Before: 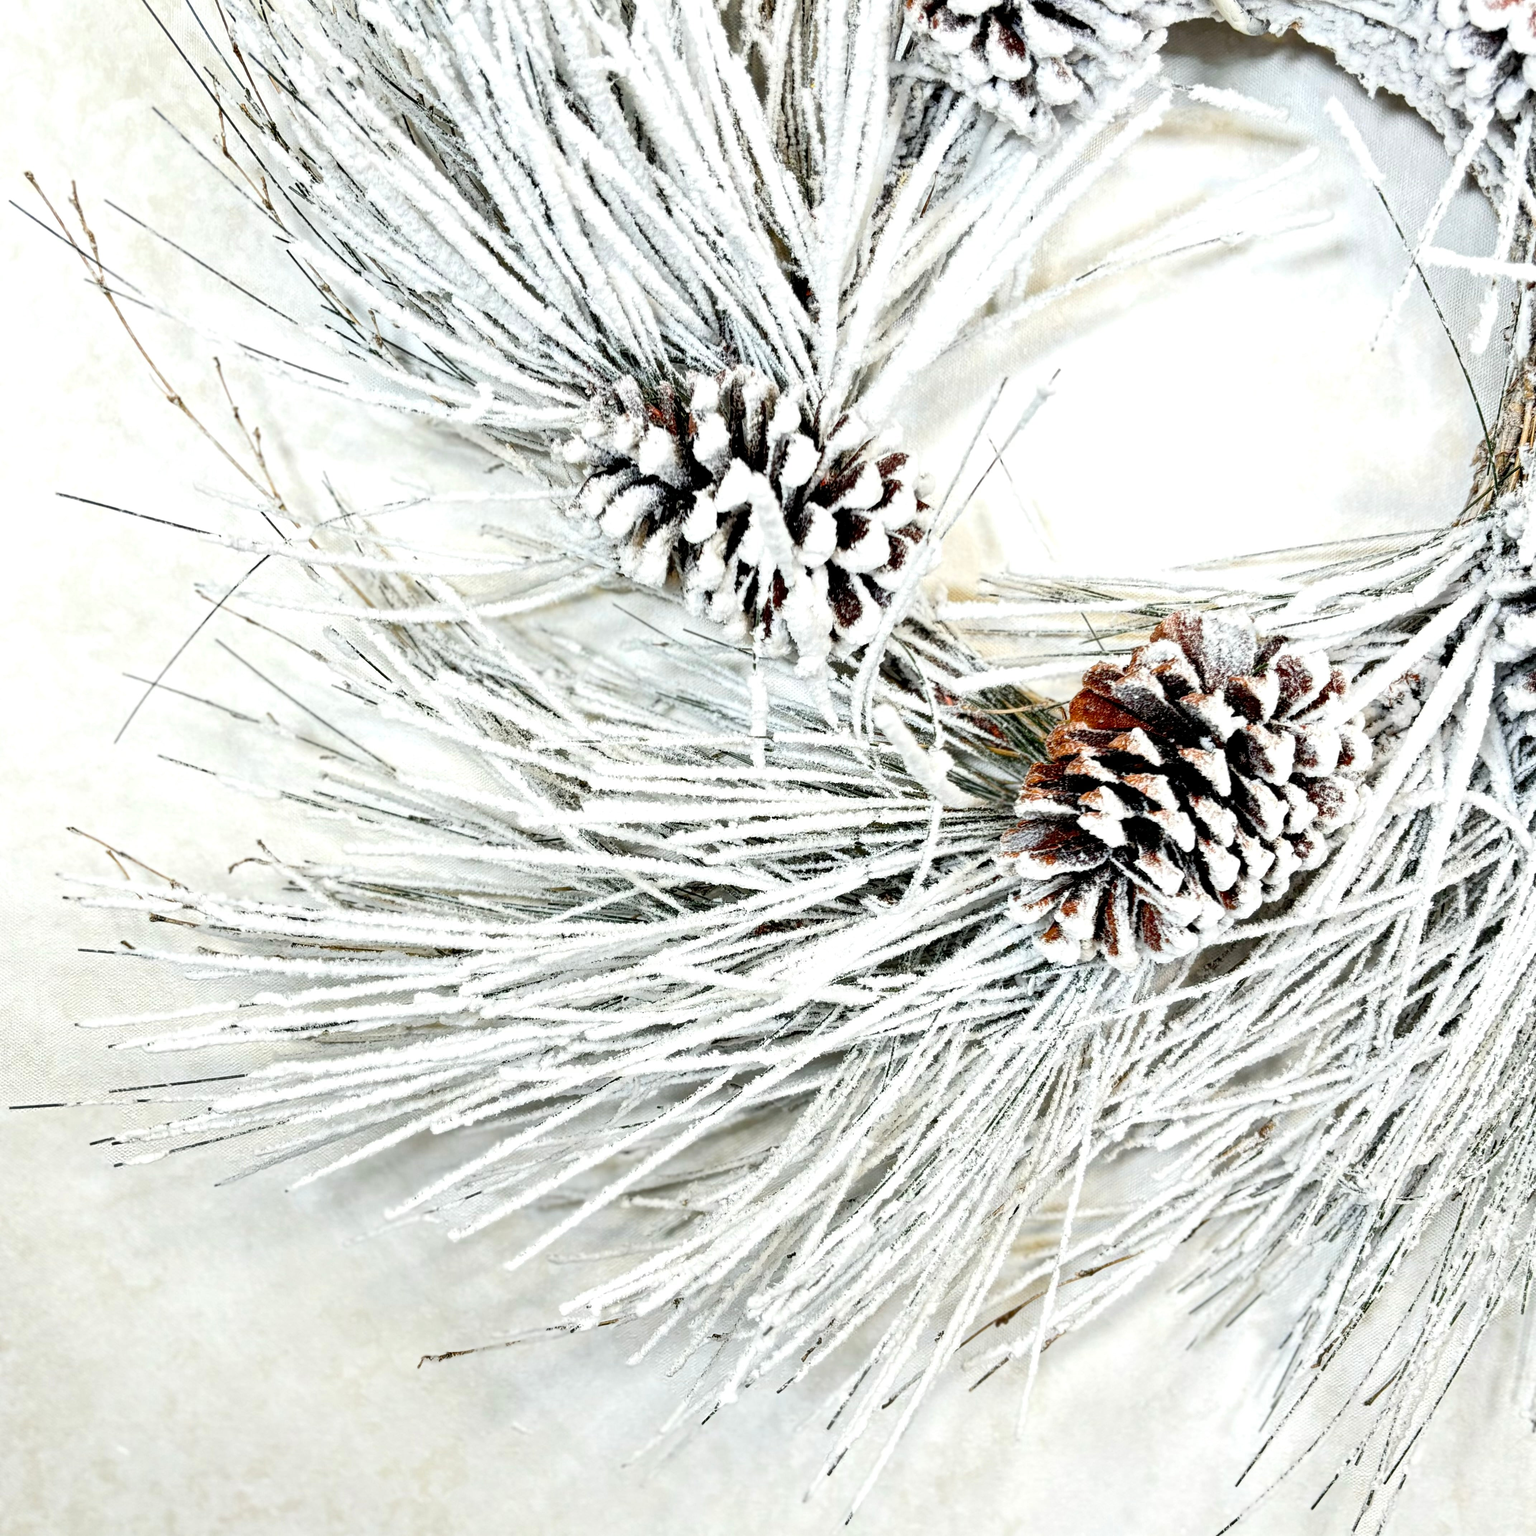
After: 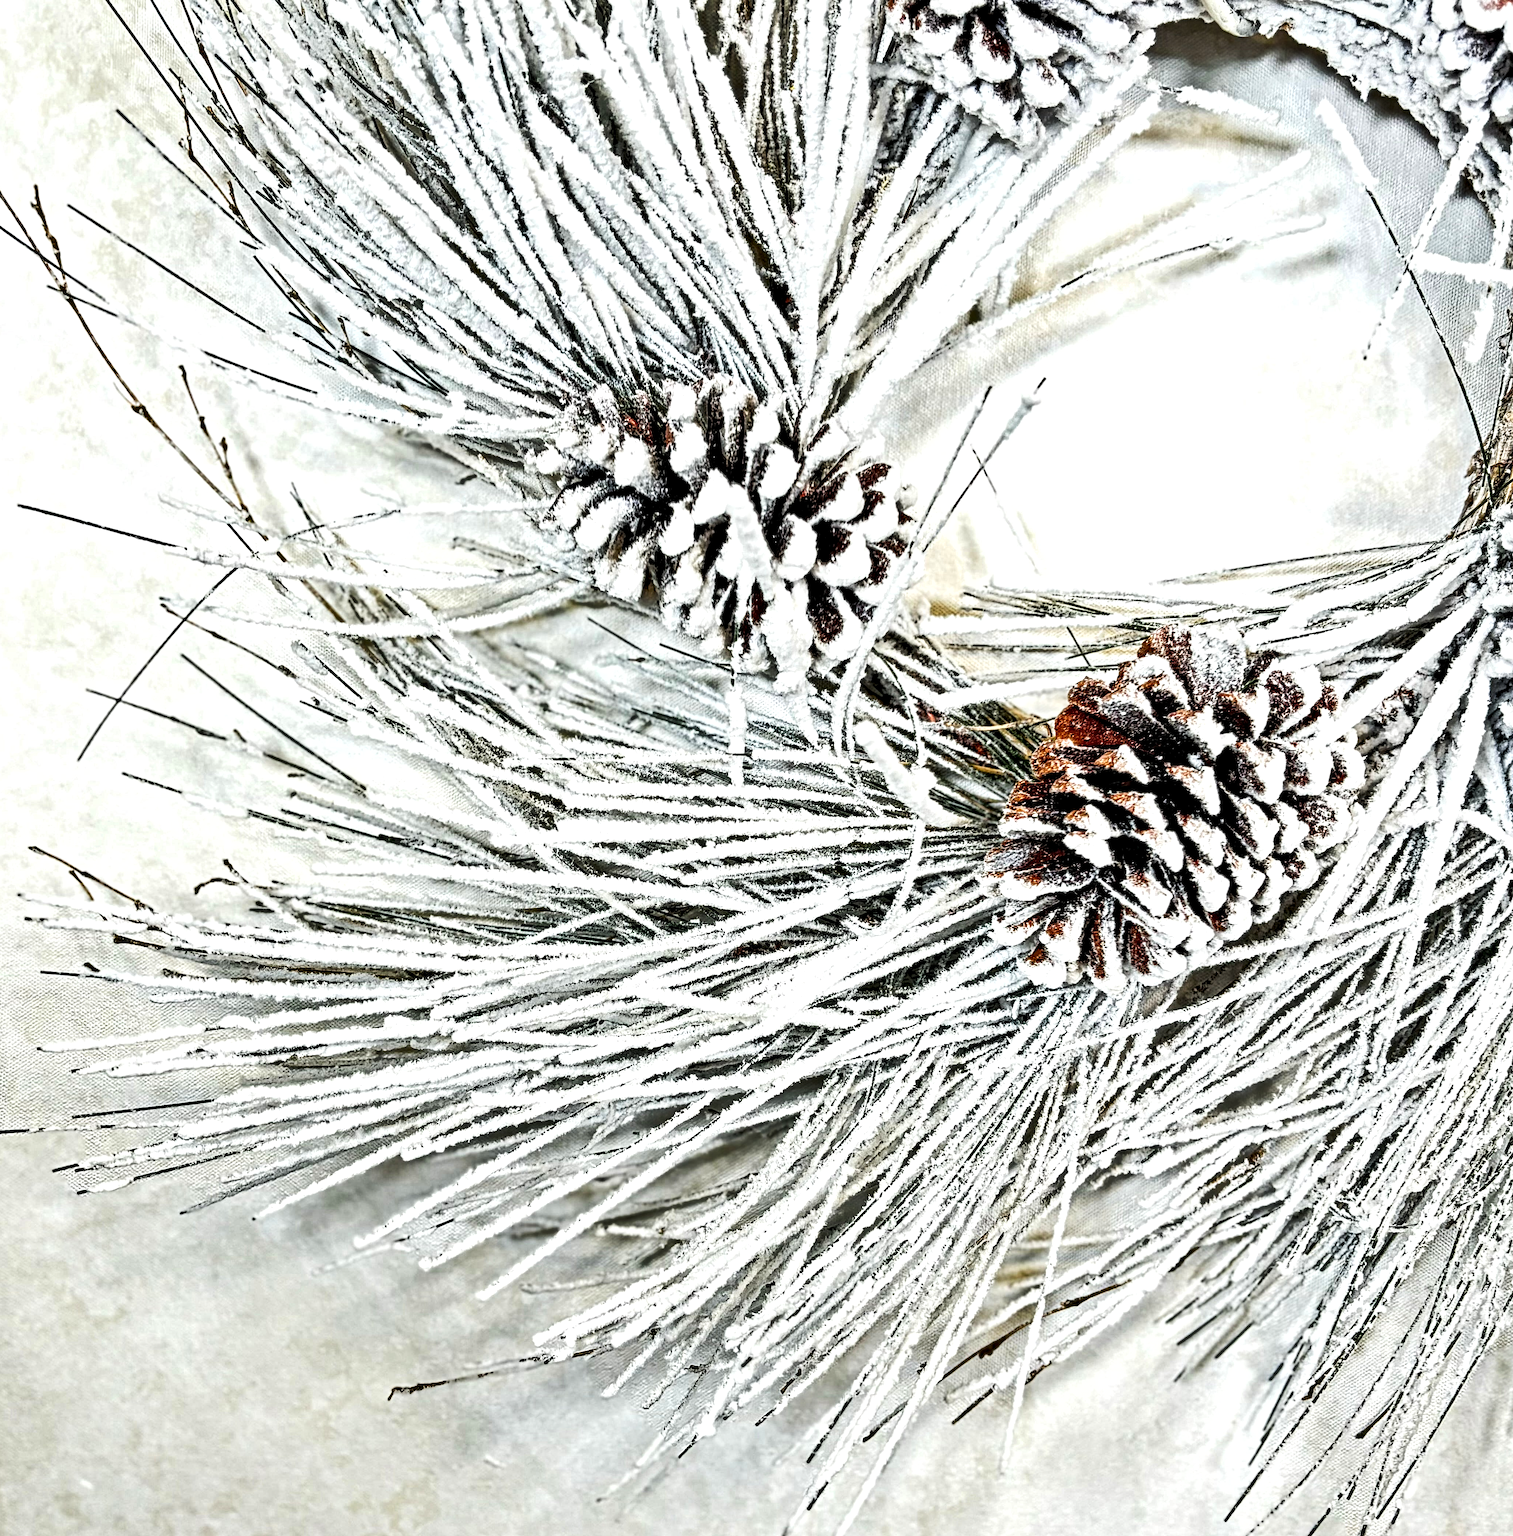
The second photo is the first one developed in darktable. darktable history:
crop and rotate: left 2.536%, right 1.107%, bottom 2.246%
shadows and highlights: soften with gaussian
tone curve: curves: ch0 [(0, 0) (0.003, 0.038) (0.011, 0.035) (0.025, 0.03) (0.044, 0.044) (0.069, 0.062) (0.1, 0.087) (0.136, 0.114) (0.177, 0.15) (0.224, 0.193) (0.277, 0.242) (0.335, 0.299) (0.399, 0.361) (0.468, 0.437) (0.543, 0.521) (0.623, 0.614) (0.709, 0.717) (0.801, 0.817) (0.898, 0.913) (1, 1)], preserve colors none
contrast equalizer: octaves 7, y [[0.5, 0.542, 0.583, 0.625, 0.667, 0.708], [0.5 ×6], [0.5 ×6], [0 ×6], [0 ×6]]
